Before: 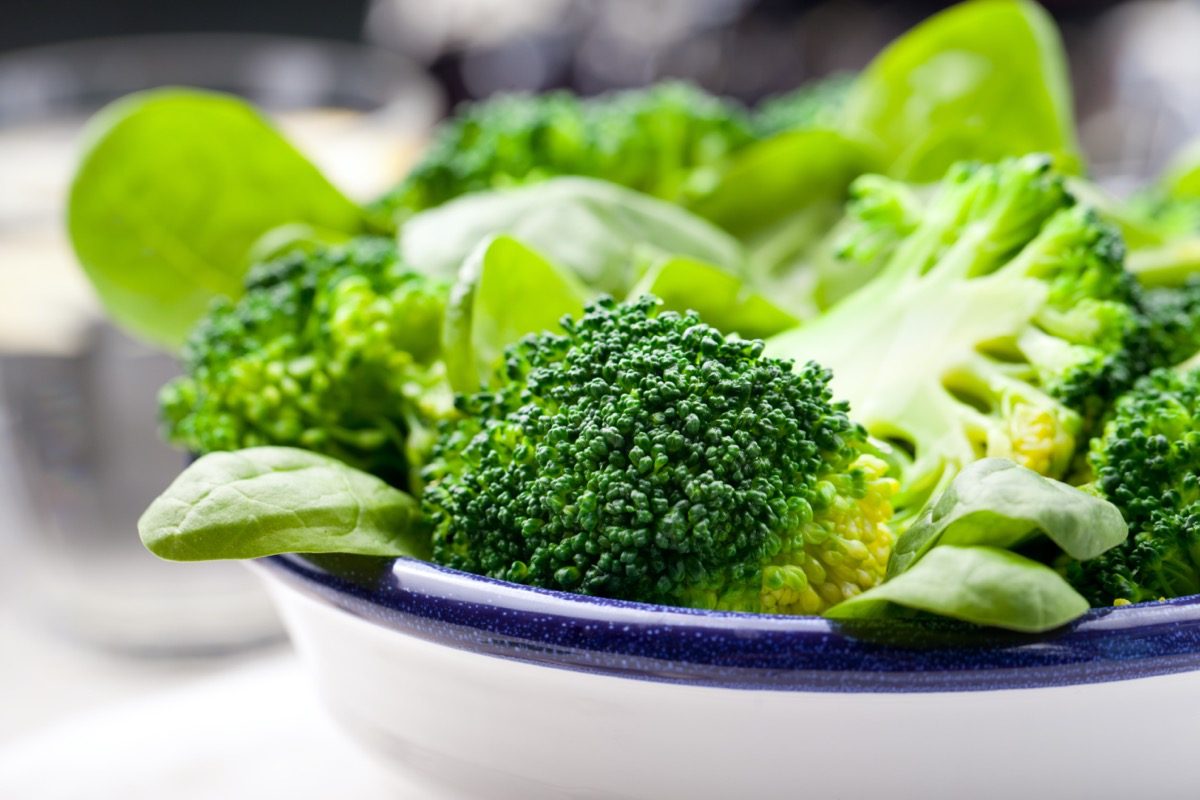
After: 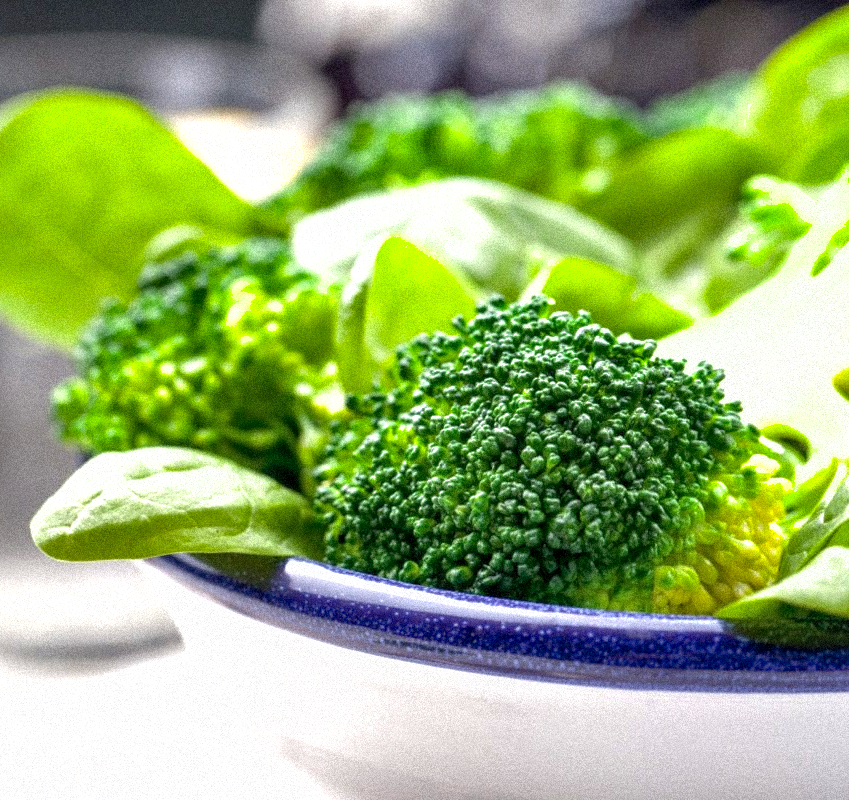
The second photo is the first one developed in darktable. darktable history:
exposure: black level correction 0.001, exposure 0.5 EV, compensate exposure bias true, compensate highlight preservation false
grain: coarseness 9.38 ISO, strength 34.99%, mid-tones bias 0%
crop and rotate: left 9.061%, right 20.142%
shadows and highlights: on, module defaults
tone equalizer: on, module defaults
local contrast: detail 130%
